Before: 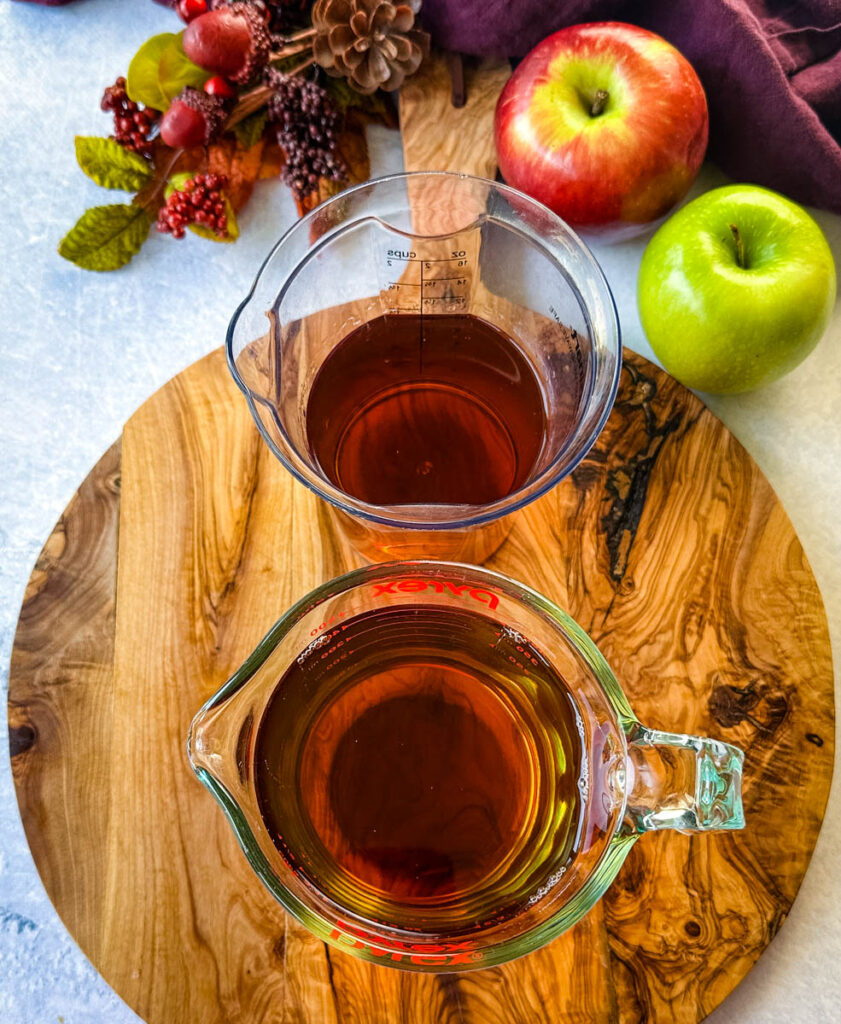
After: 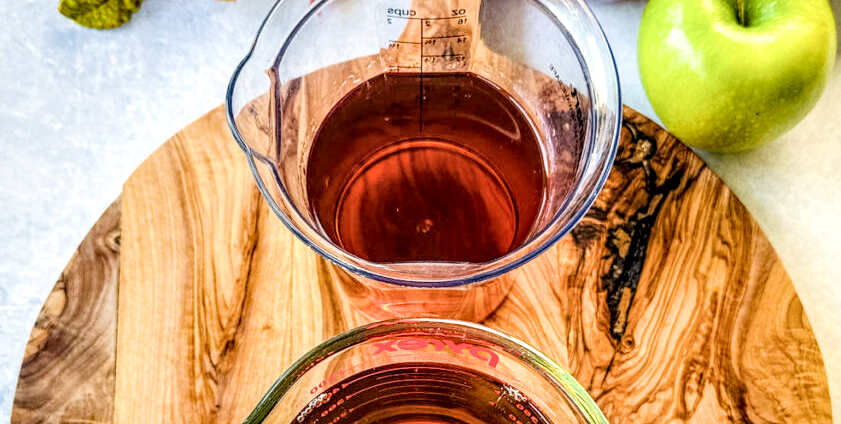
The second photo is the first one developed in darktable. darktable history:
filmic rgb: black relative exposure -7.65 EV, white relative exposure 4.56 EV, hardness 3.61, contrast 1.059
local contrast: highlights 3%, shadows 7%, detail 182%
crop and rotate: top 23.636%, bottom 34.956%
exposure: black level correction 0, exposure 1.103 EV, compensate highlight preservation false
